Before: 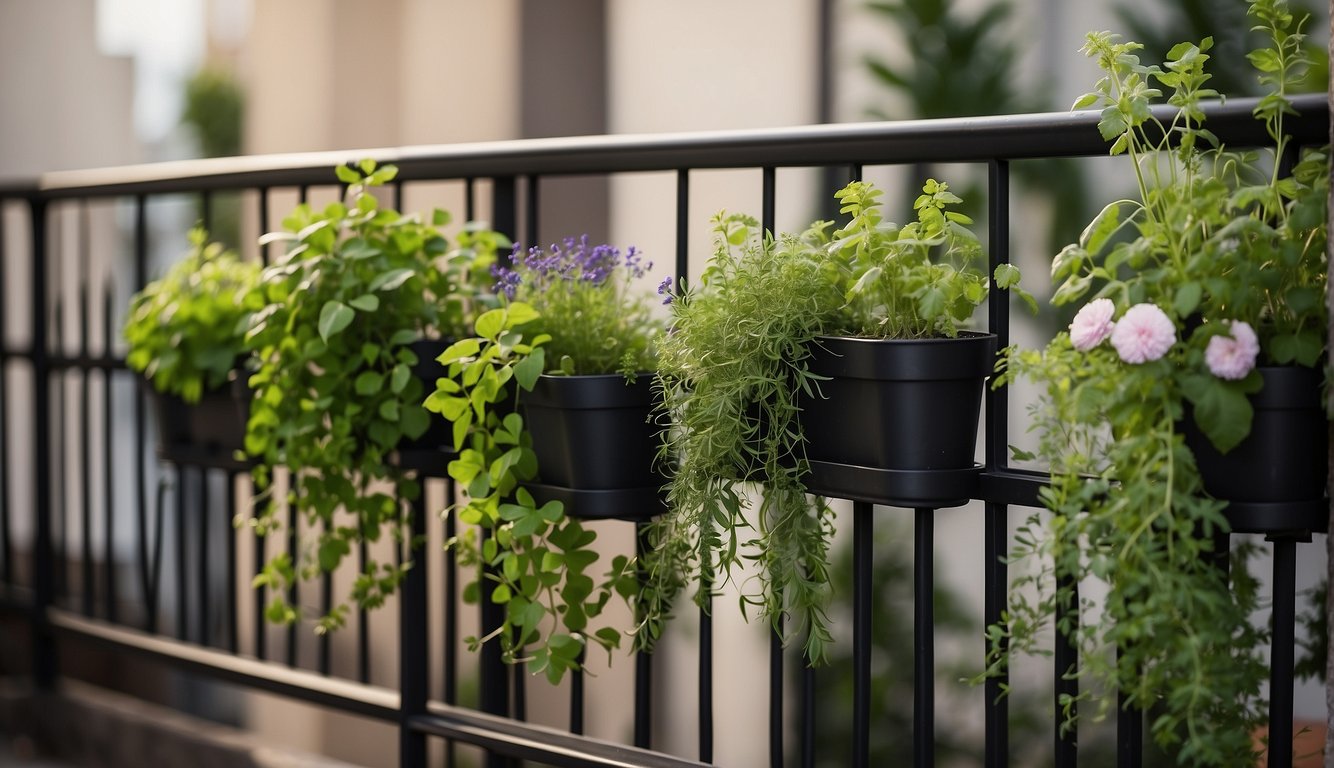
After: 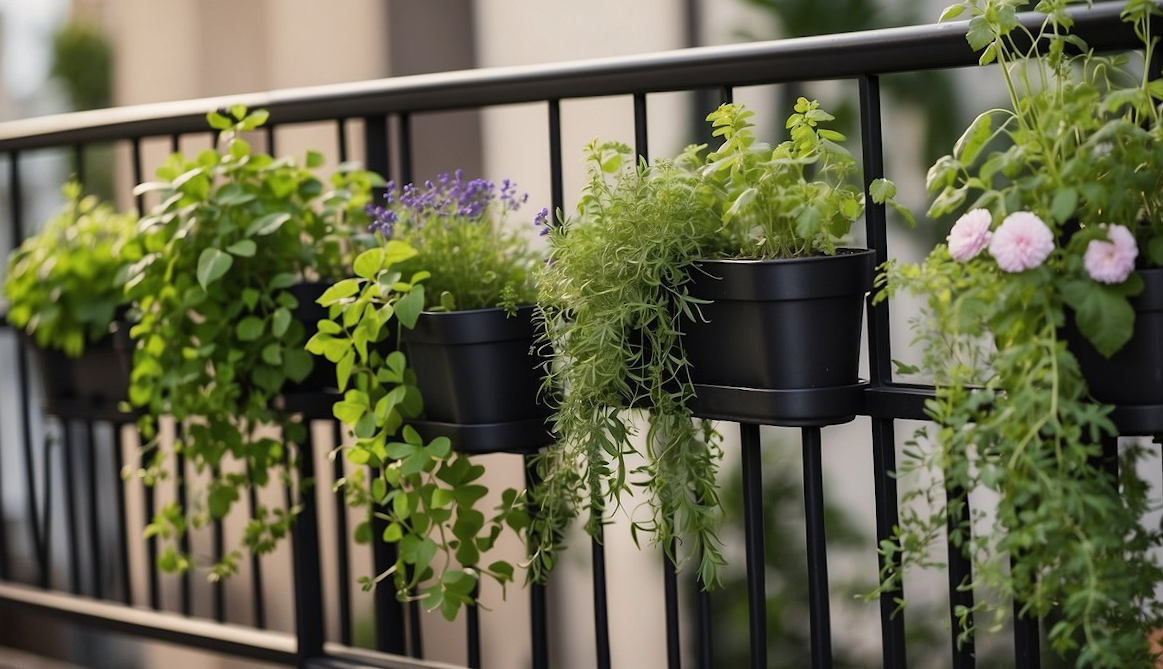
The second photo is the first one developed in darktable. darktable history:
crop and rotate: angle 2.75°, left 5.584%, top 5.676%
shadows and highlights: low approximation 0.01, soften with gaussian
